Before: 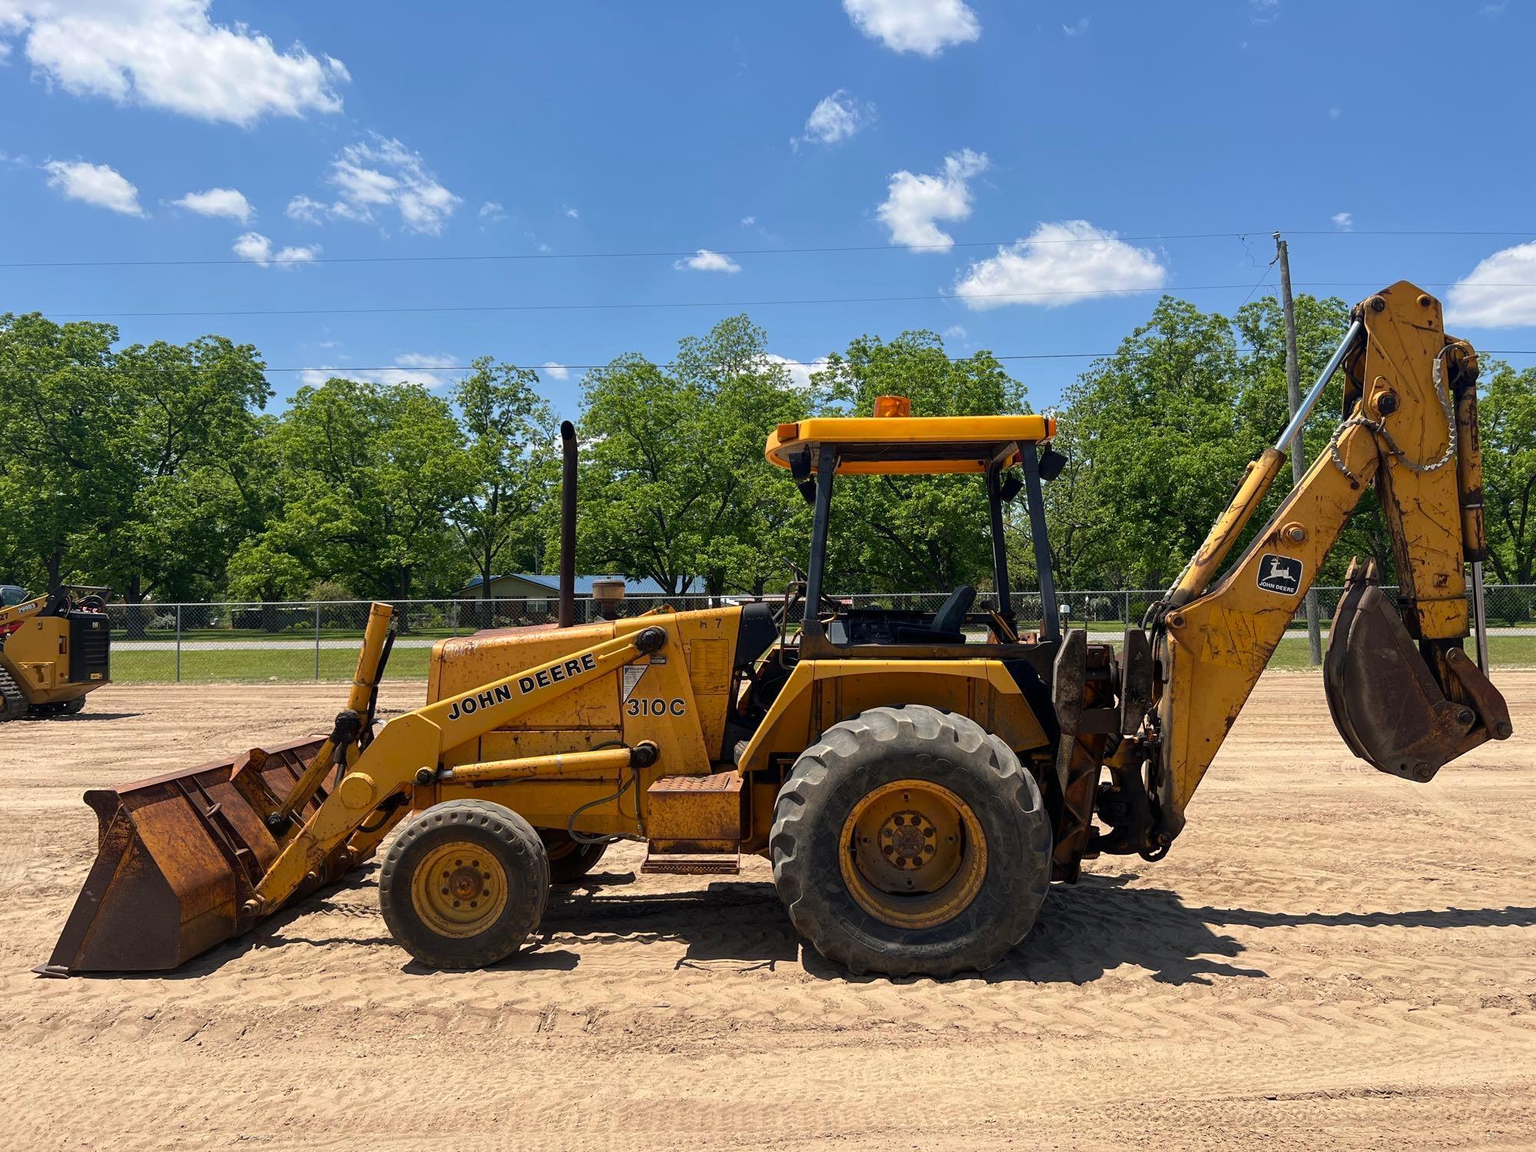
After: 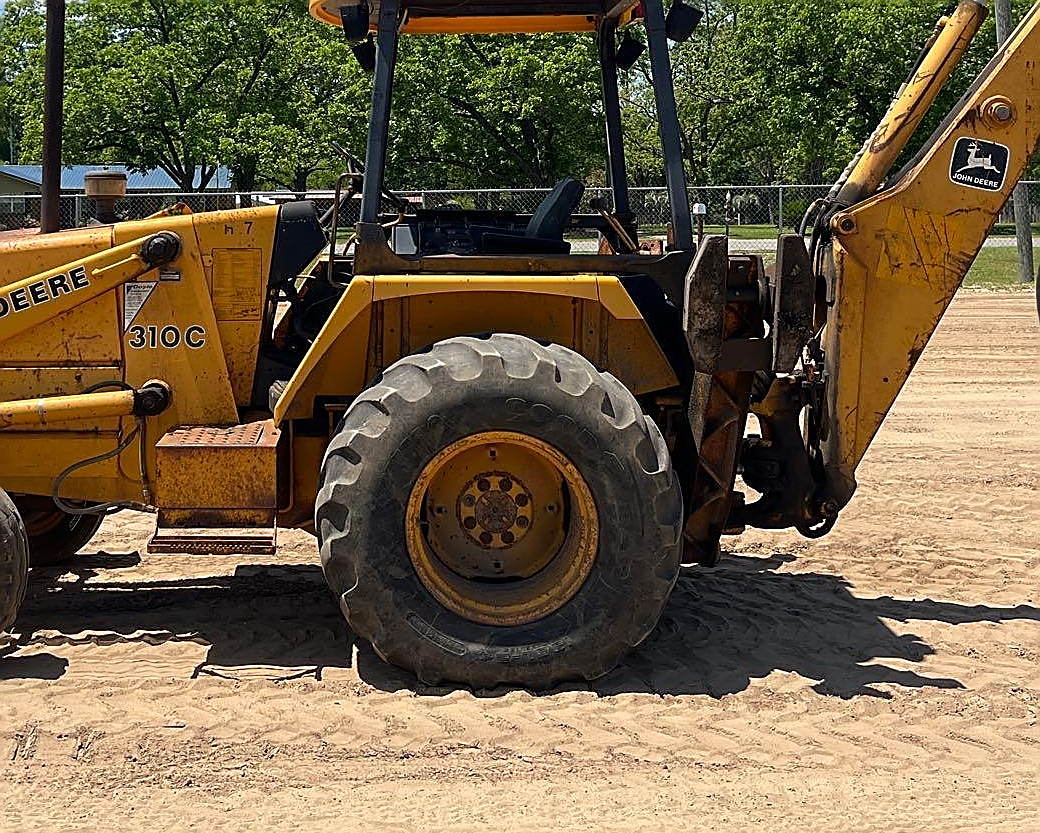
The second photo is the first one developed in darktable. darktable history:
sharpen: radius 1.418, amount 1.257, threshold 0.676
crop: left 34.38%, top 38.998%, right 13.61%, bottom 5.464%
